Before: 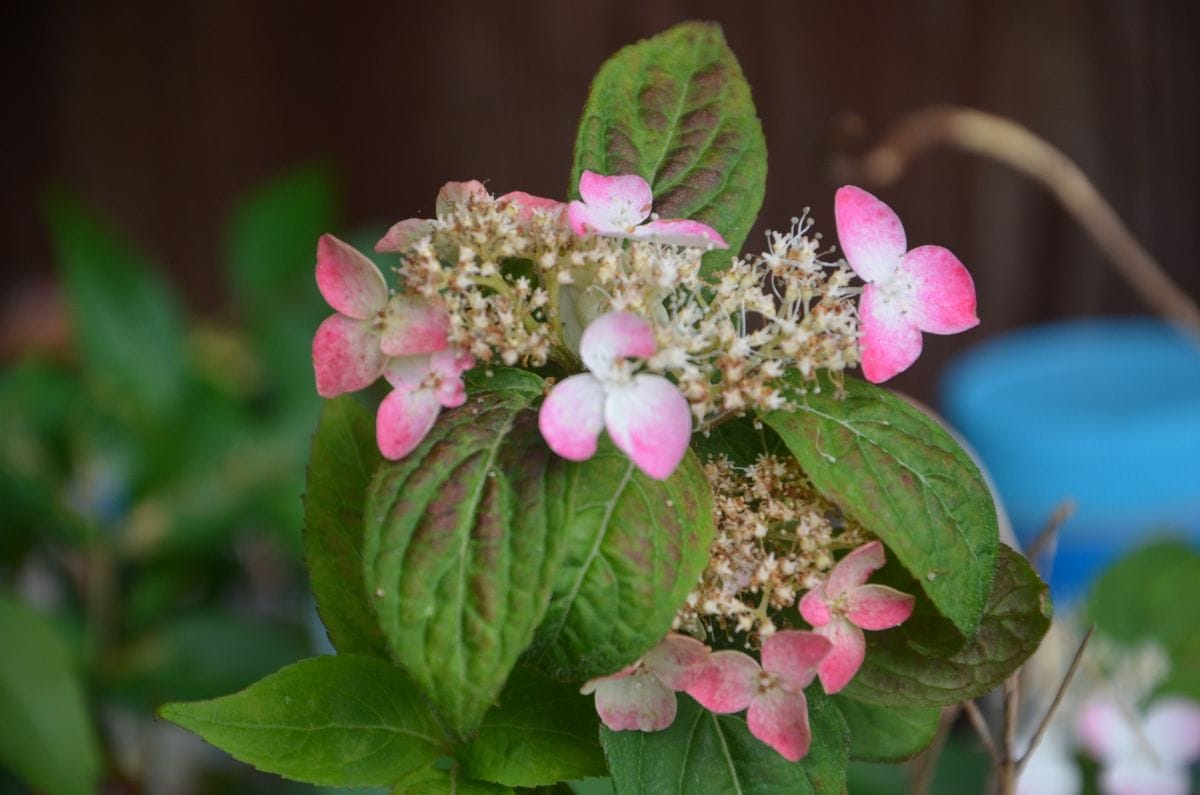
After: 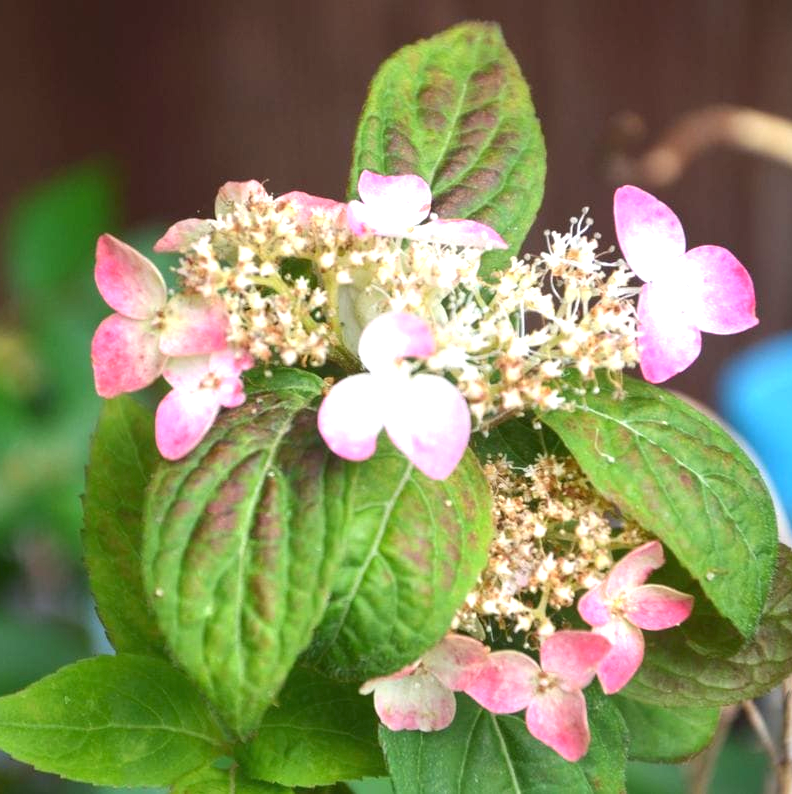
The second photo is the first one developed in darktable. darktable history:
exposure: black level correction 0, exposure 1.35 EV, compensate exposure bias true, compensate highlight preservation false
crop and rotate: left 18.442%, right 15.508%
